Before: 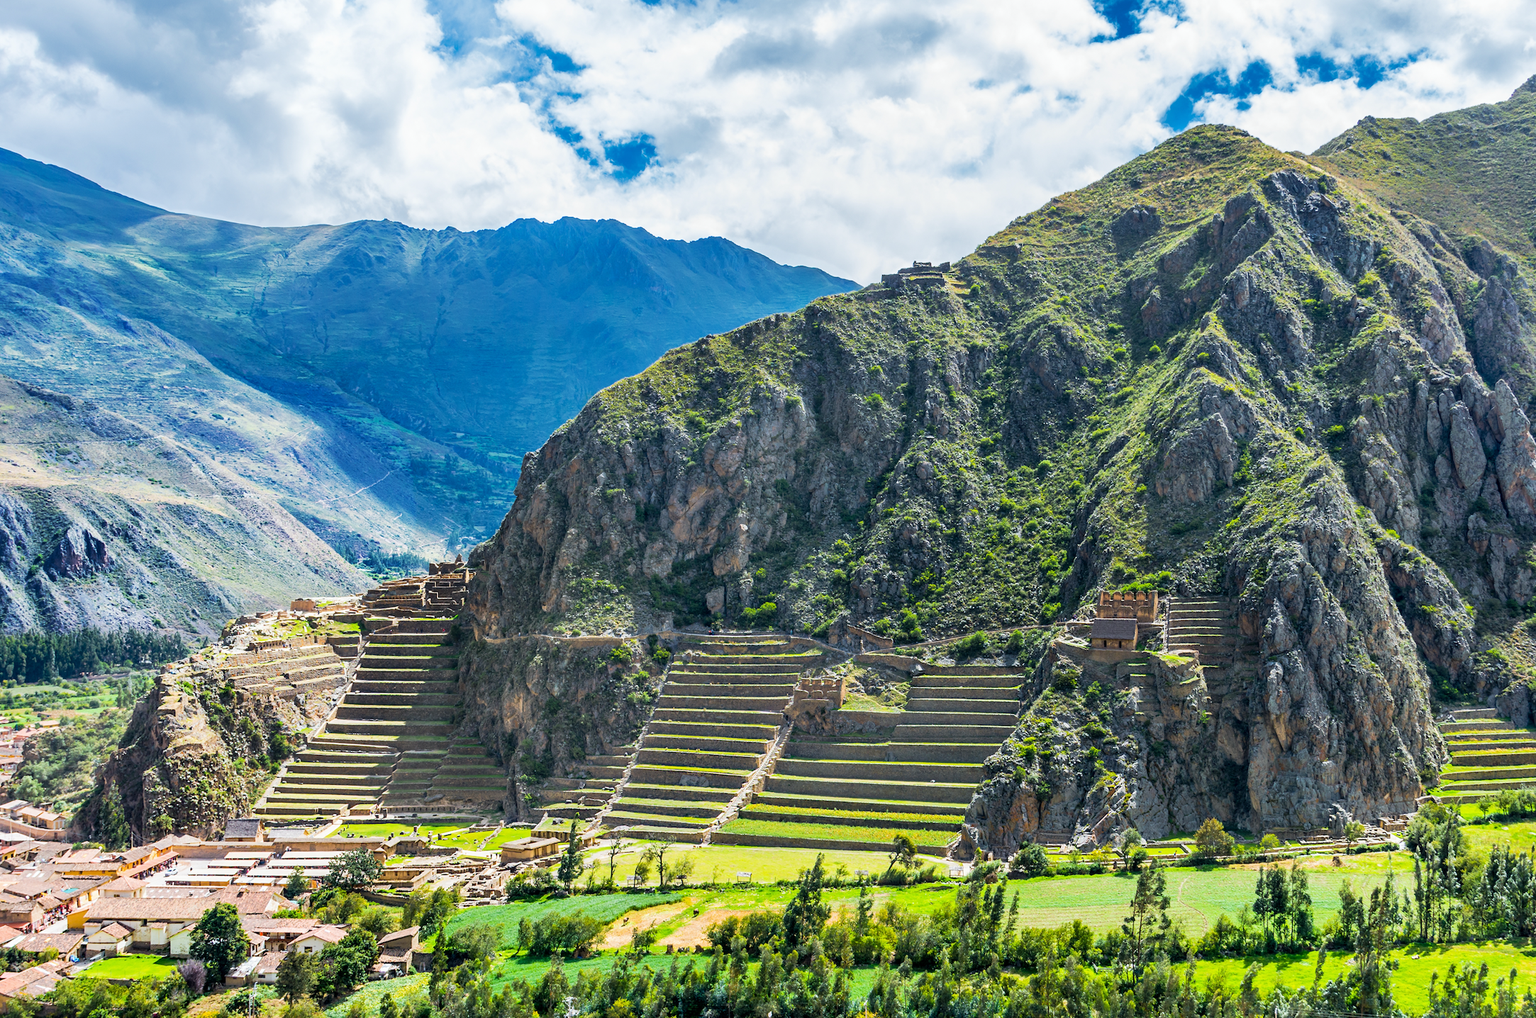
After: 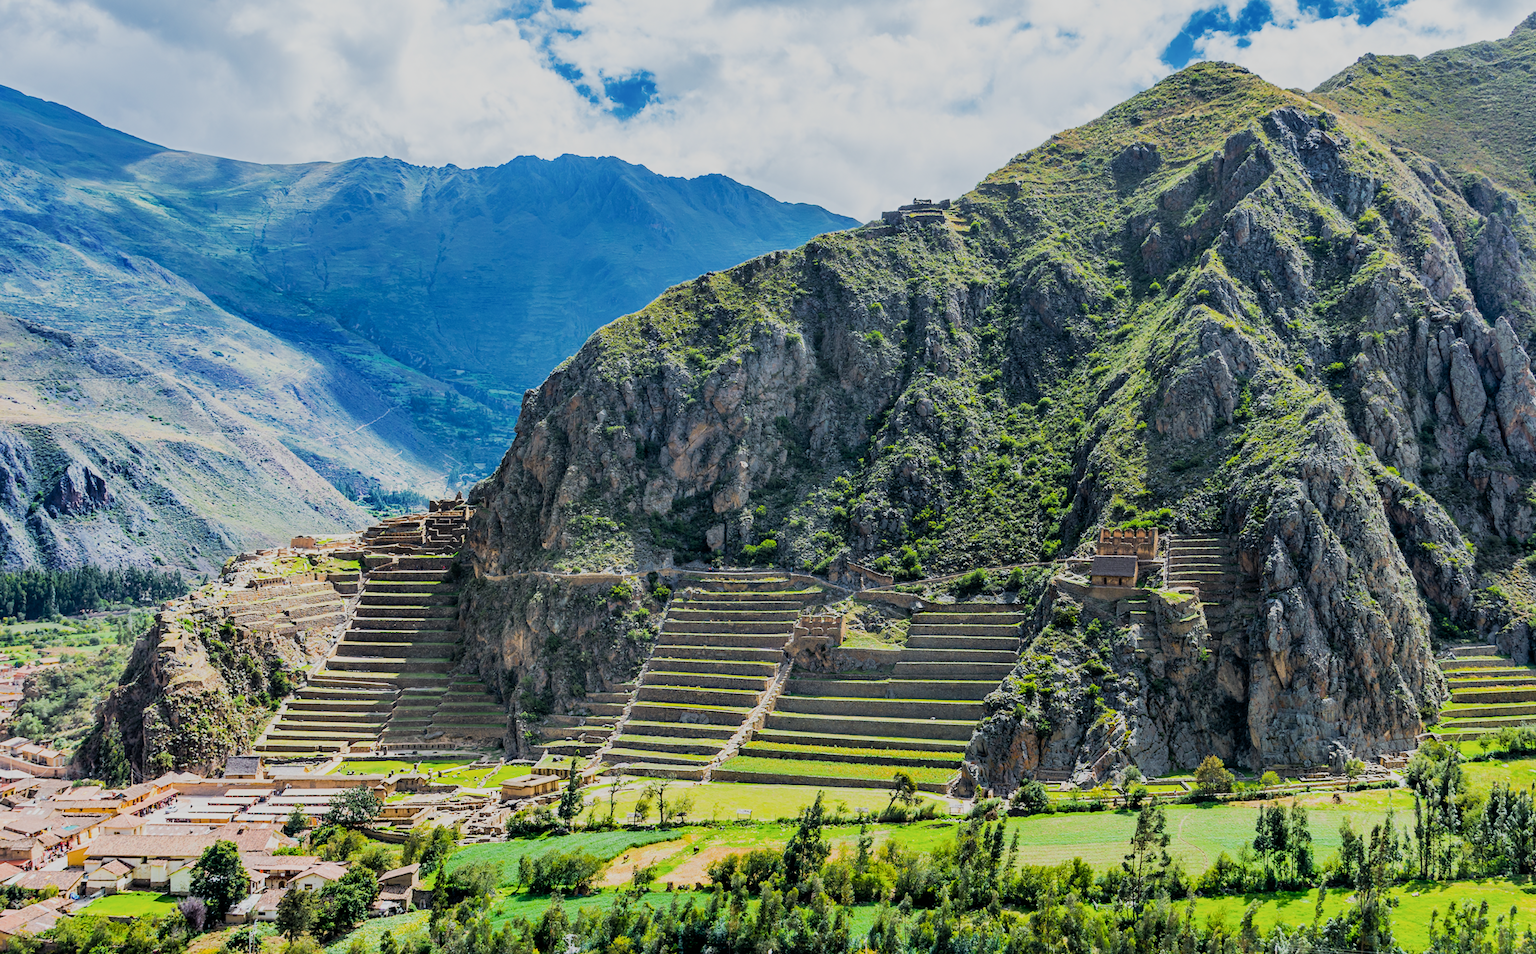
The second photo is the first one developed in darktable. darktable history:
filmic rgb: black relative exposure -7.65 EV, white relative exposure 4.56 EV, hardness 3.61, contrast 1.05
crop and rotate: top 6.25%
